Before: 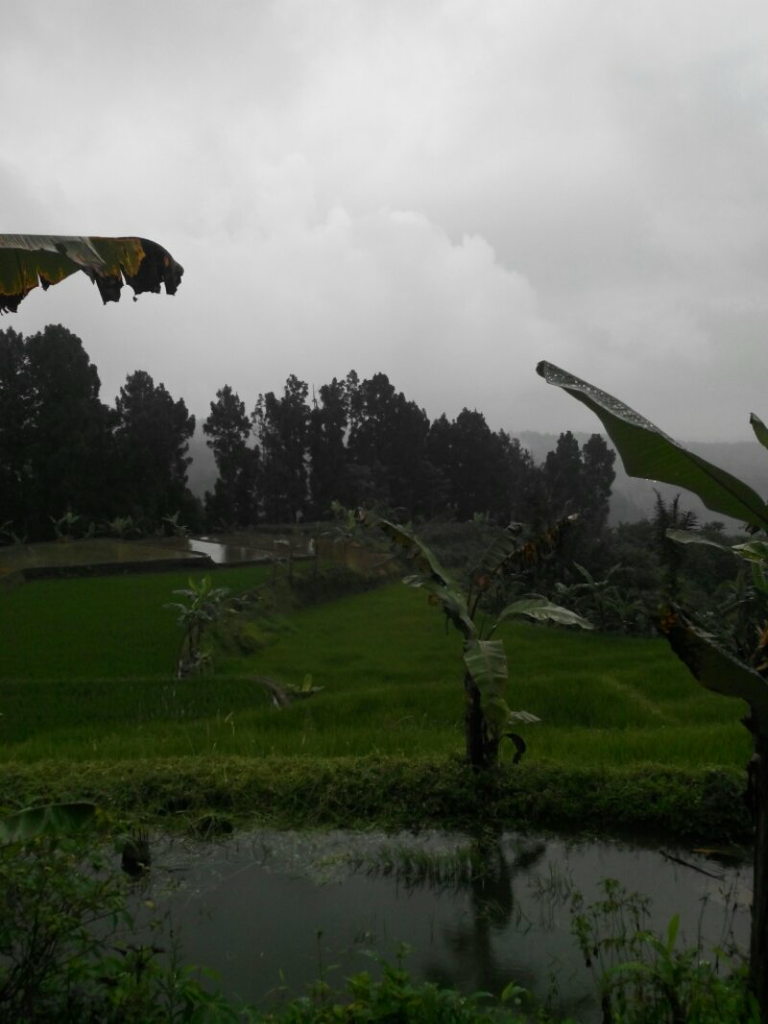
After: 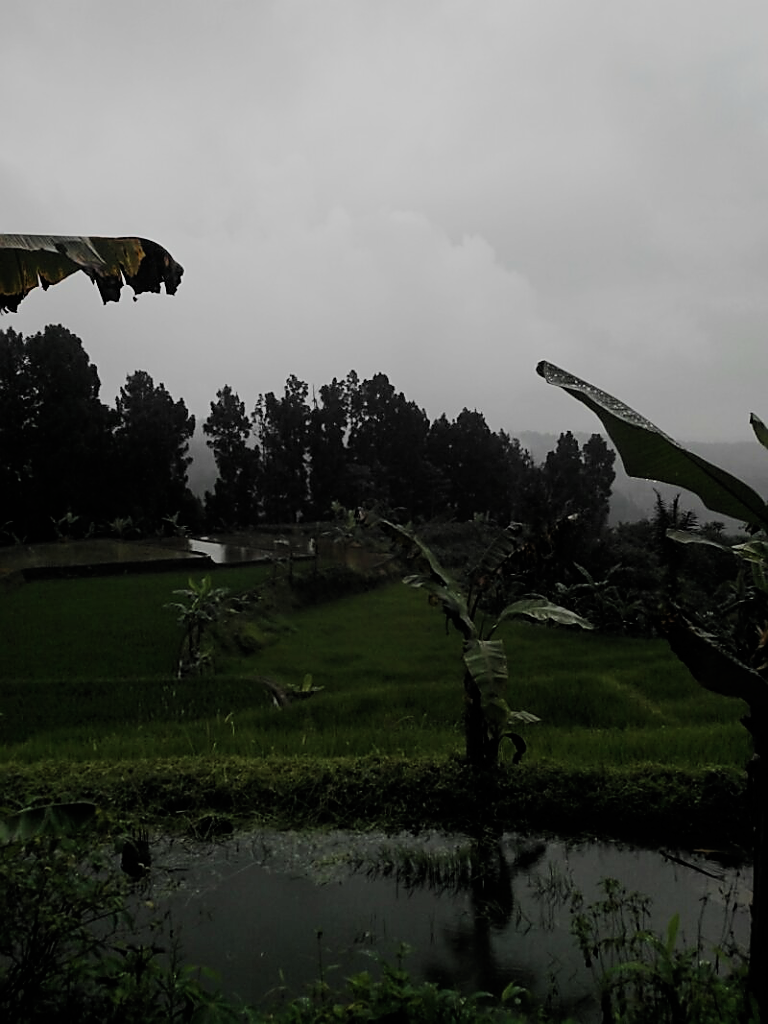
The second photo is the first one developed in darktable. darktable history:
filmic rgb: black relative exposure -7.1 EV, white relative exposure 5.37 EV, hardness 3.03, add noise in highlights 0.001, color science v3 (2019), use custom middle-gray values true, contrast in highlights soft
exposure: exposure 0.028 EV, compensate highlight preservation false
sharpen: radius 1.42, amount 1.247, threshold 0.792
